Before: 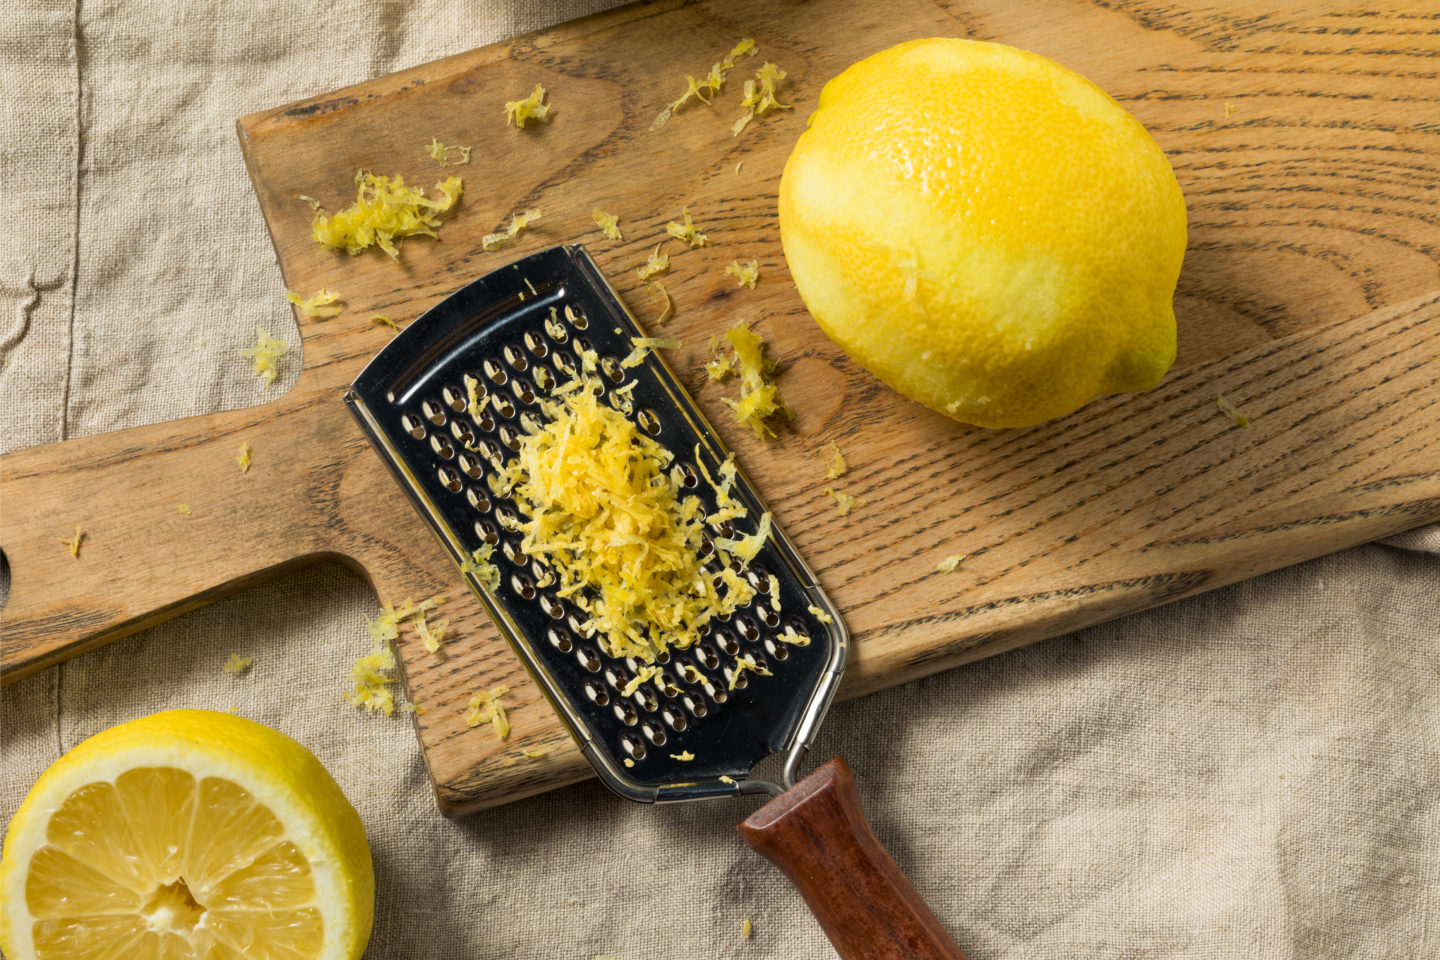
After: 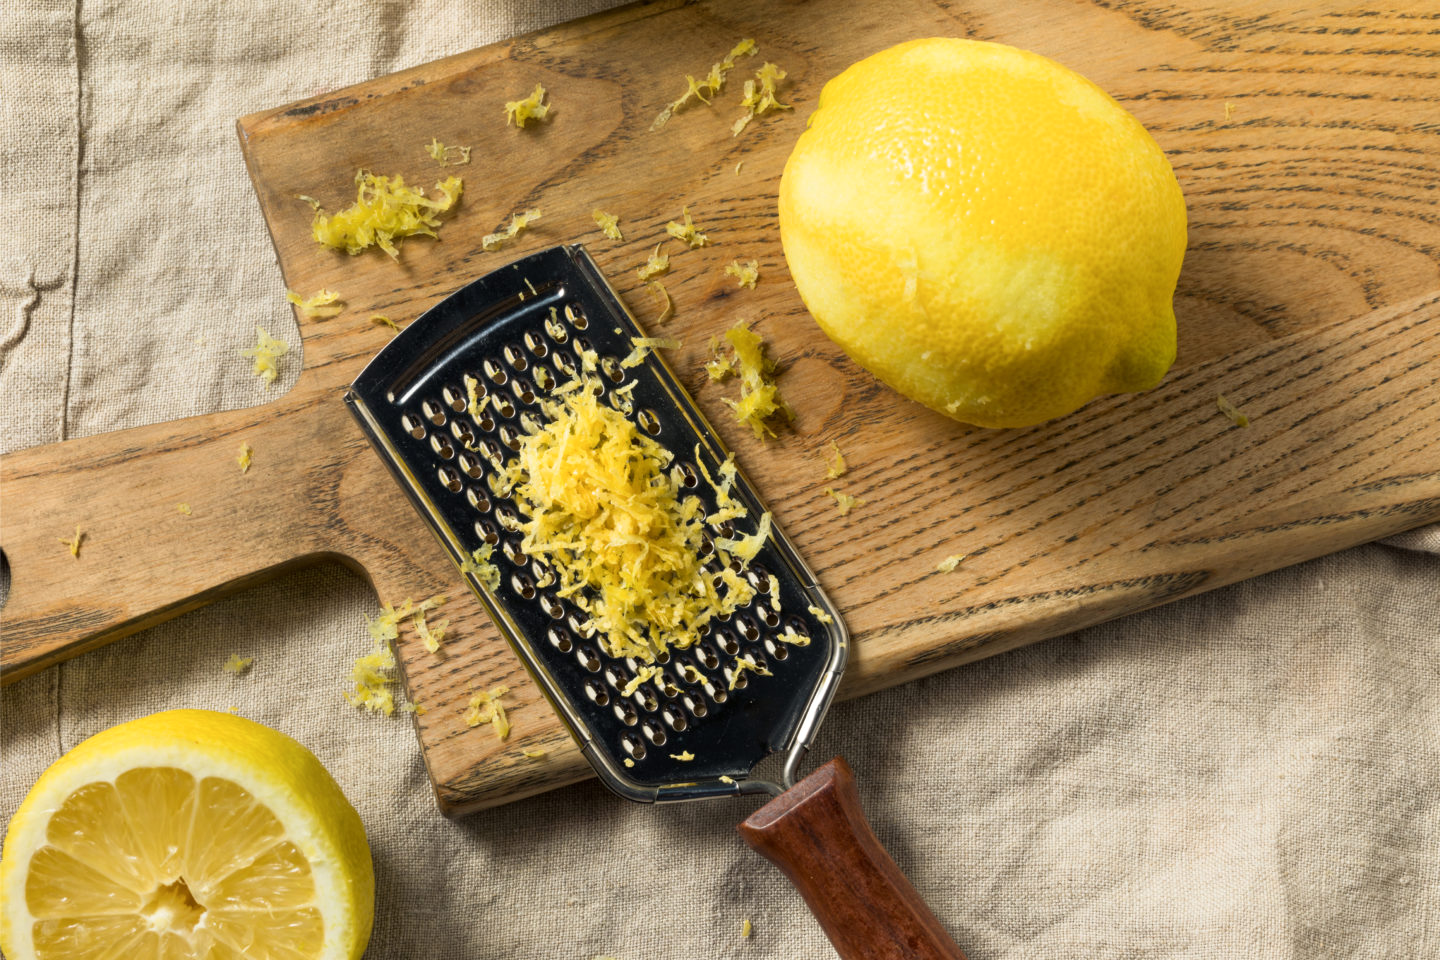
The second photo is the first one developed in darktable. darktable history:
tone equalizer: on, module defaults
shadows and highlights: shadows 0.867, highlights 40.65
